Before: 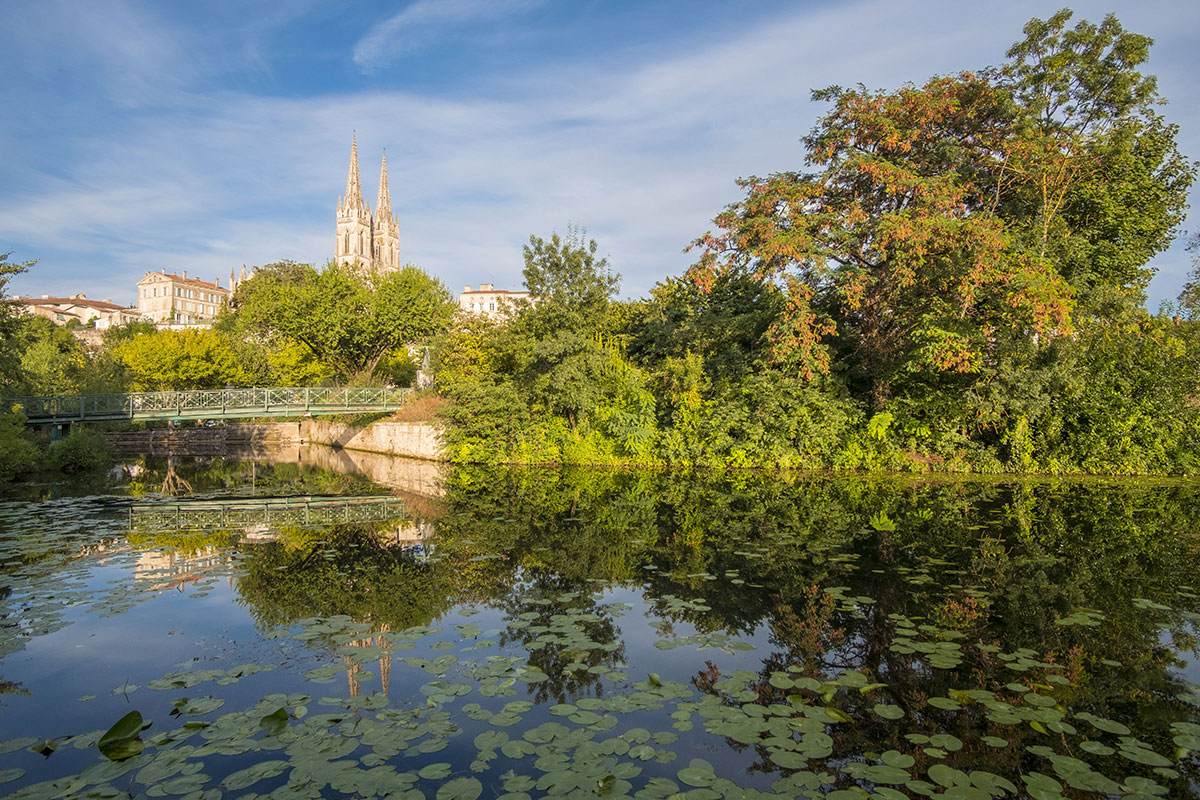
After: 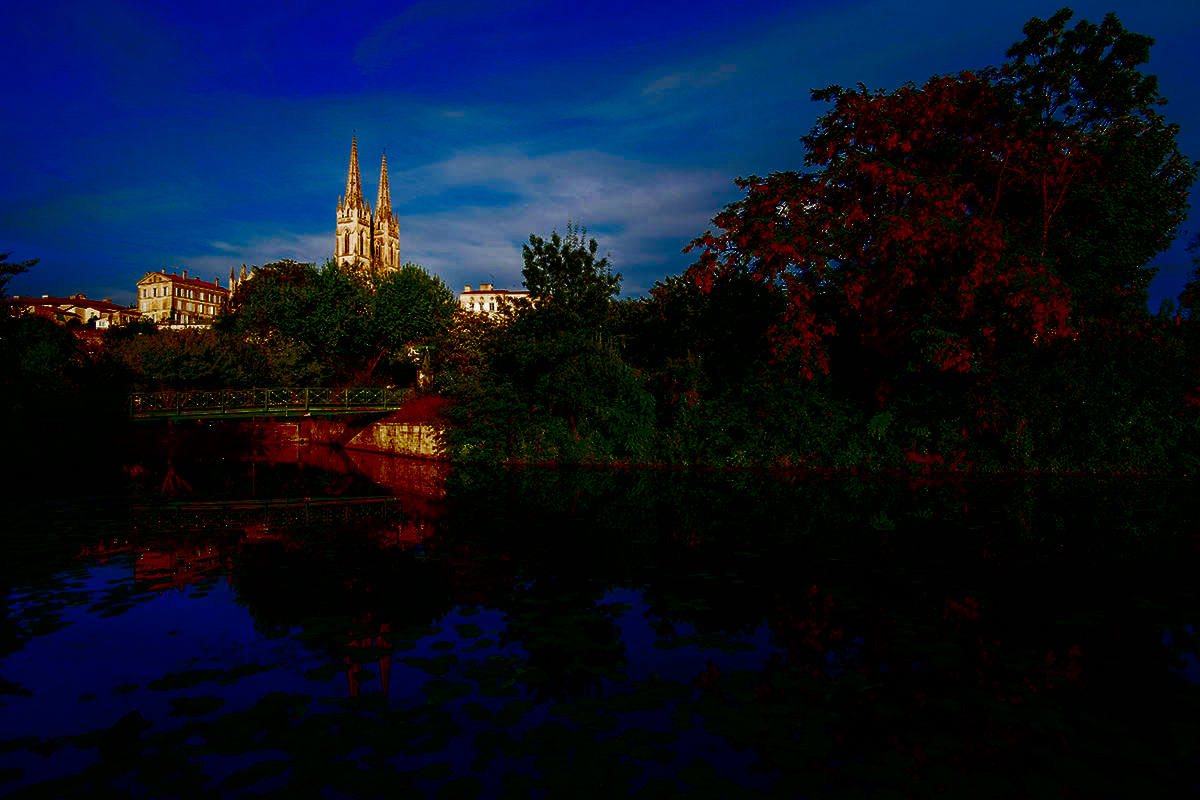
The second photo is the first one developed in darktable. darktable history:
tone equalizer: on, module defaults
contrast brightness saturation: brightness -0.99, saturation 0.981
local contrast: mode bilateral grid, contrast 19, coarseness 51, detail 119%, midtone range 0.2
base curve: curves: ch0 [(0, 0) (0.303, 0.277) (1, 1)], preserve colors none
tone curve: curves: ch0 [(0, 0) (0.105, 0.044) (0.195, 0.128) (0.283, 0.283) (0.384, 0.404) (0.485, 0.531) (0.635, 0.7) (0.832, 0.858) (1, 0.977)]; ch1 [(0, 0) (0.161, 0.092) (0.35, 0.33) (0.379, 0.401) (0.448, 0.478) (0.498, 0.503) (0.531, 0.537) (0.586, 0.563) (0.687, 0.648) (1, 1)]; ch2 [(0, 0) (0.359, 0.372) (0.437, 0.437) (0.483, 0.484) (0.53, 0.515) (0.556, 0.553) (0.635, 0.589) (1, 1)], preserve colors none
shadows and highlights: shadows -89.43, highlights 91.03, soften with gaussian
